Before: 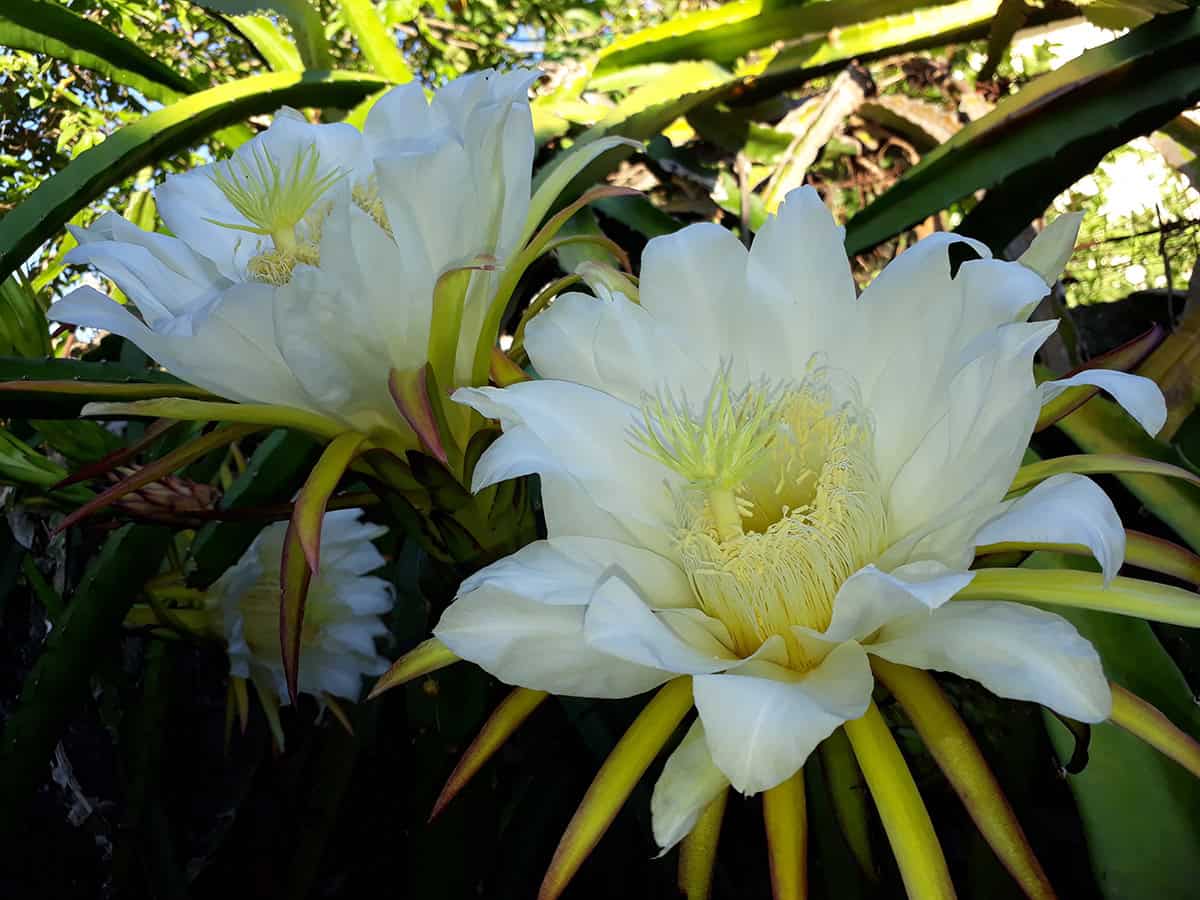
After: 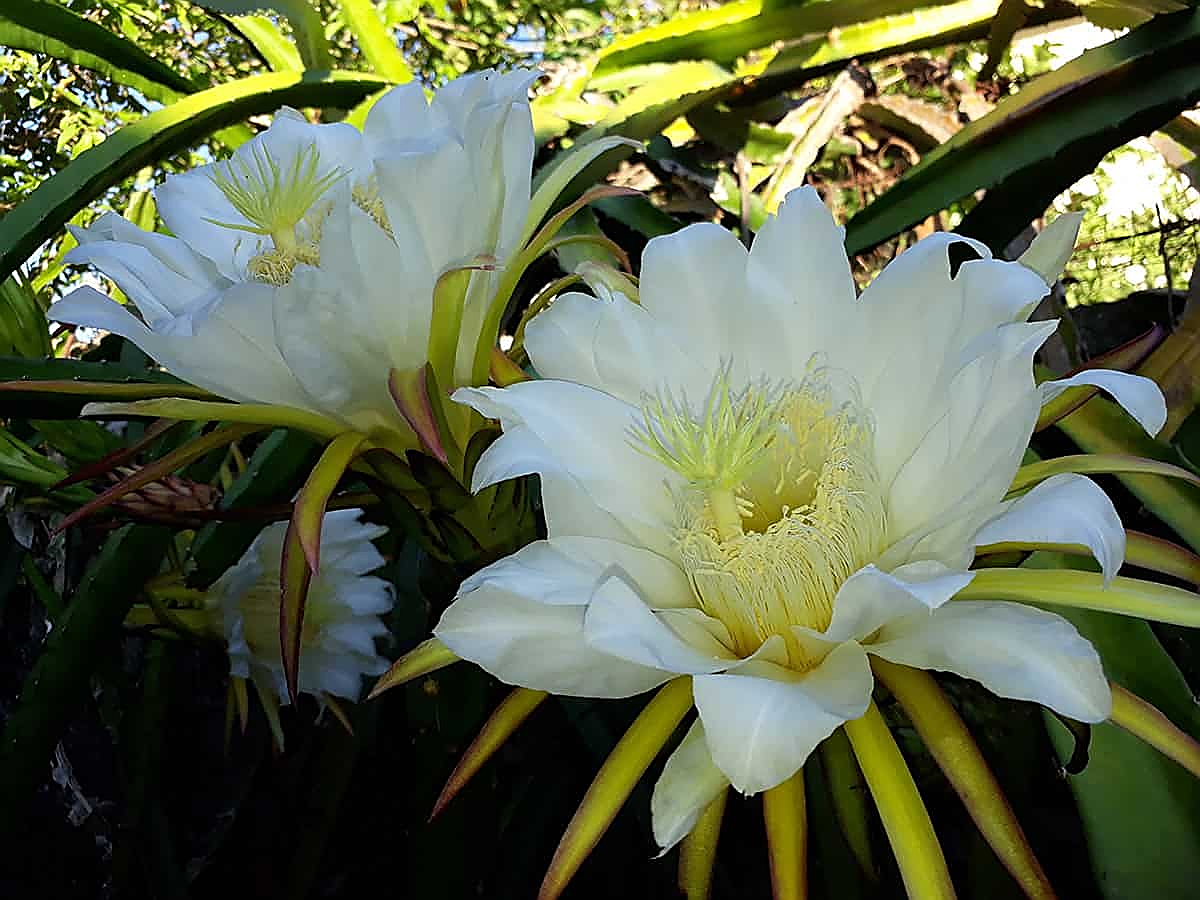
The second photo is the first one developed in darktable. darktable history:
sharpen: radius 1.359, amount 1.255, threshold 0.659
